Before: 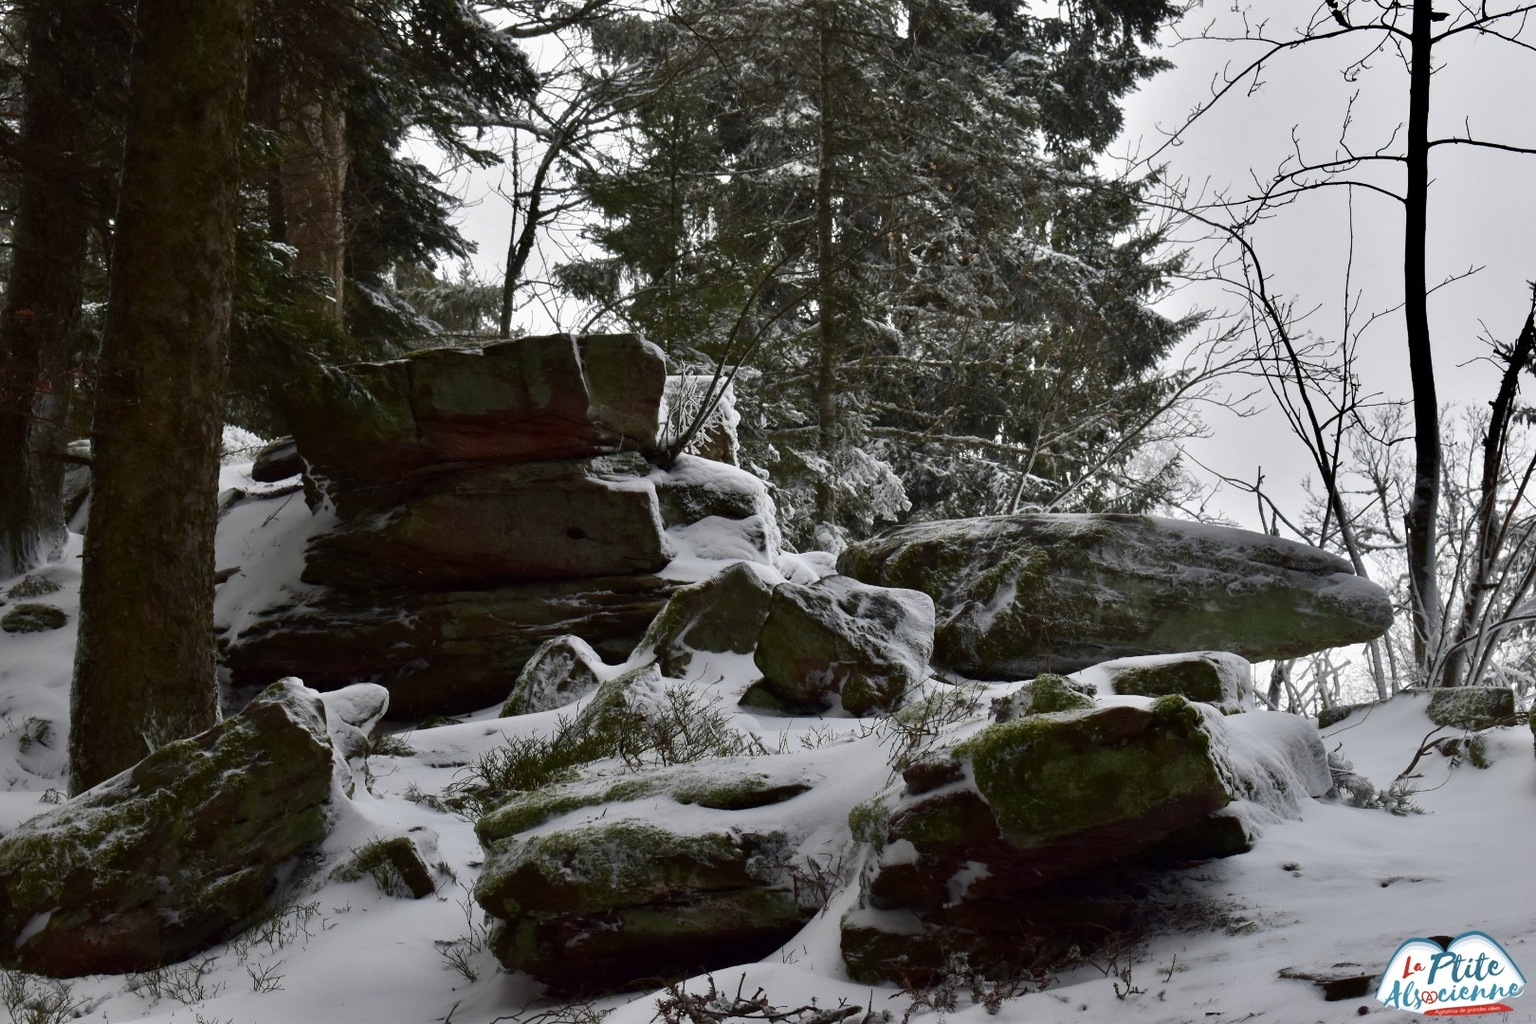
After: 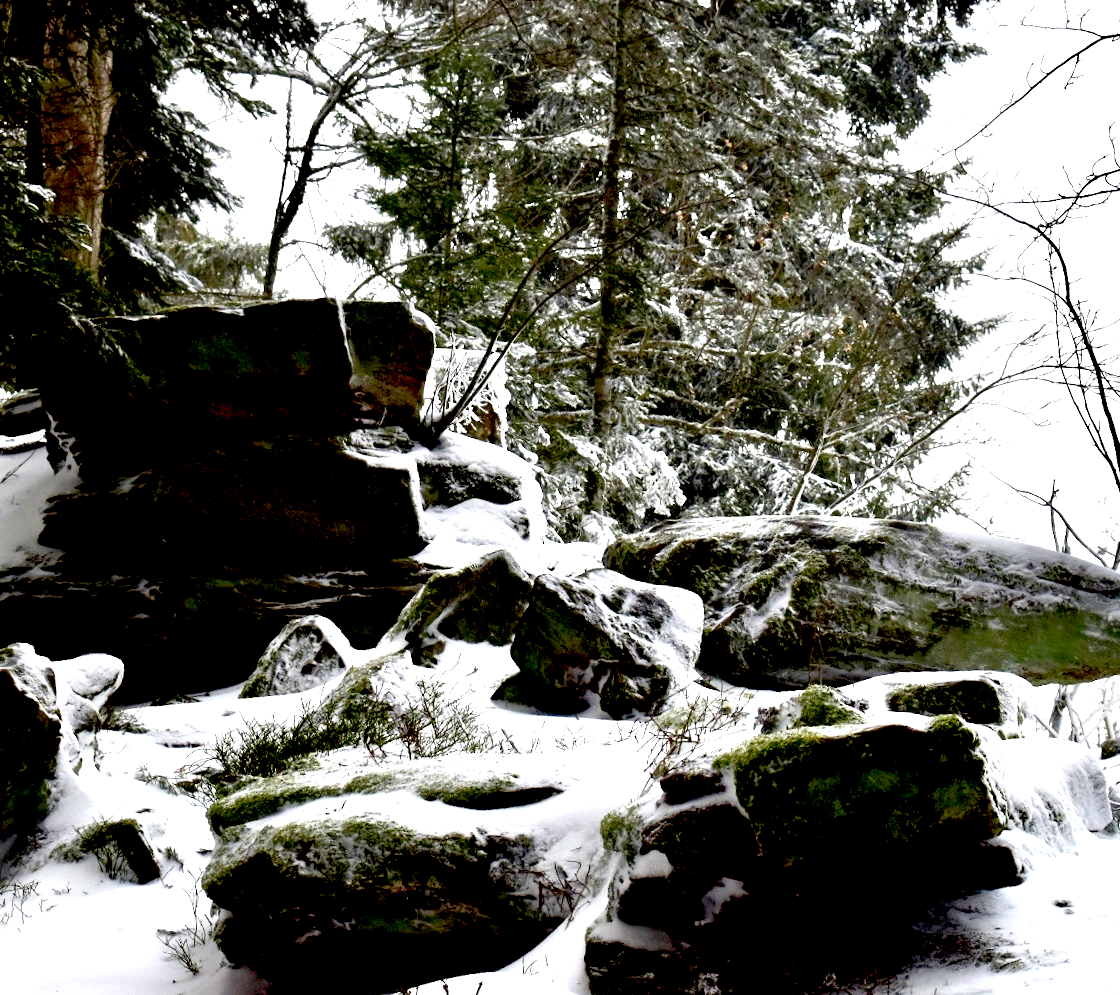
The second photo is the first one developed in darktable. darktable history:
color balance: on, module defaults
exposure: black level correction 0.016, exposure 1.774 EV, compensate highlight preservation false
crop and rotate: angle -3.27°, left 14.277%, top 0.028%, right 10.766%, bottom 0.028%
